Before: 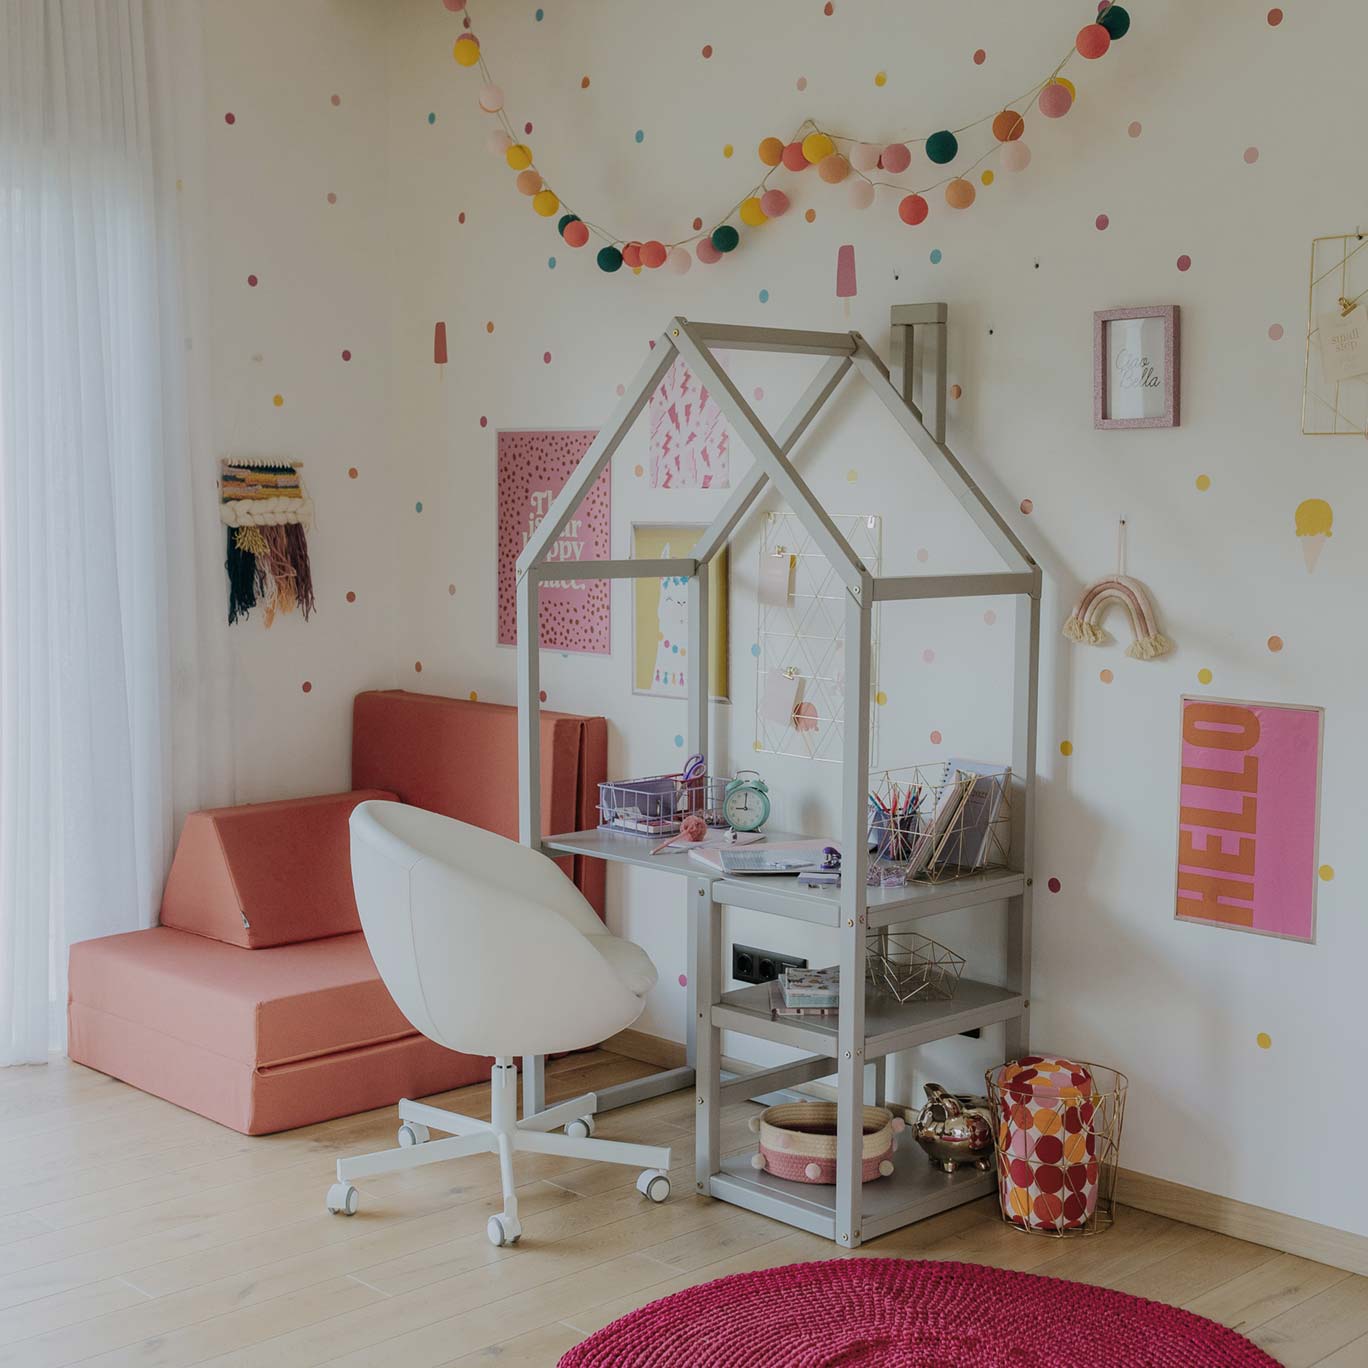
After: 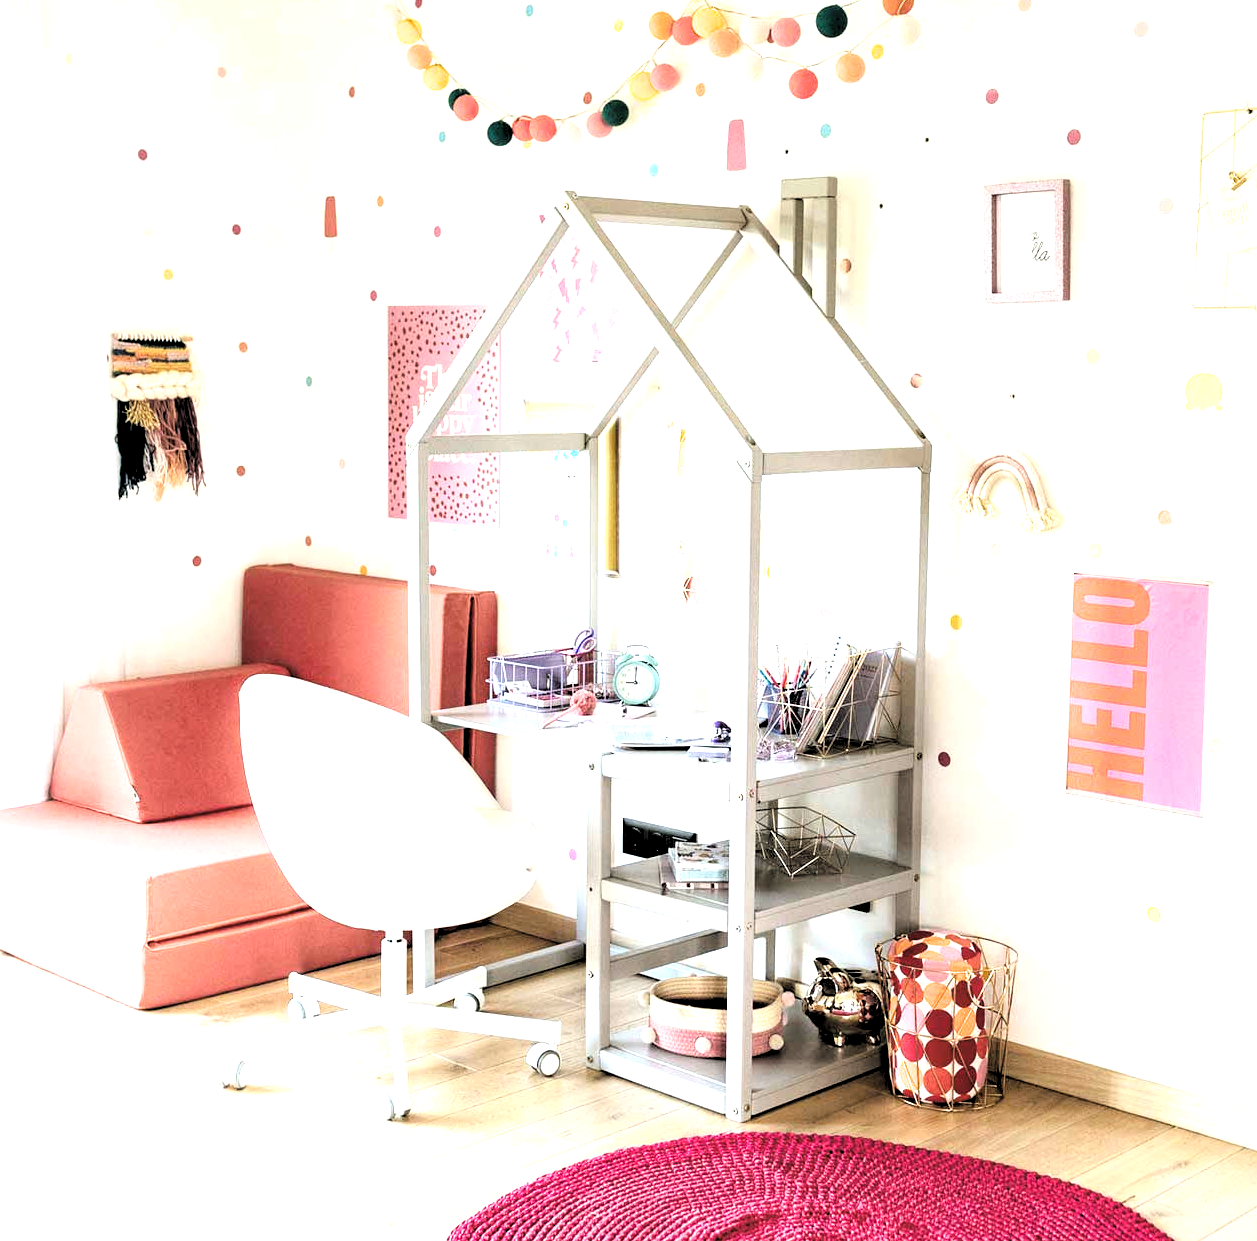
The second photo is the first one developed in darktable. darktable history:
filmic rgb: black relative exposure -3.61 EV, white relative exposure 2.13 EV, hardness 3.64
contrast brightness saturation: brightness 0.09, saturation 0.192
crop and rotate: left 8.052%, top 9.242%
exposure: black level correction 0, exposure 1.2 EV, compensate exposure bias true, compensate highlight preservation false
levels: levels [0.062, 0.494, 0.925]
